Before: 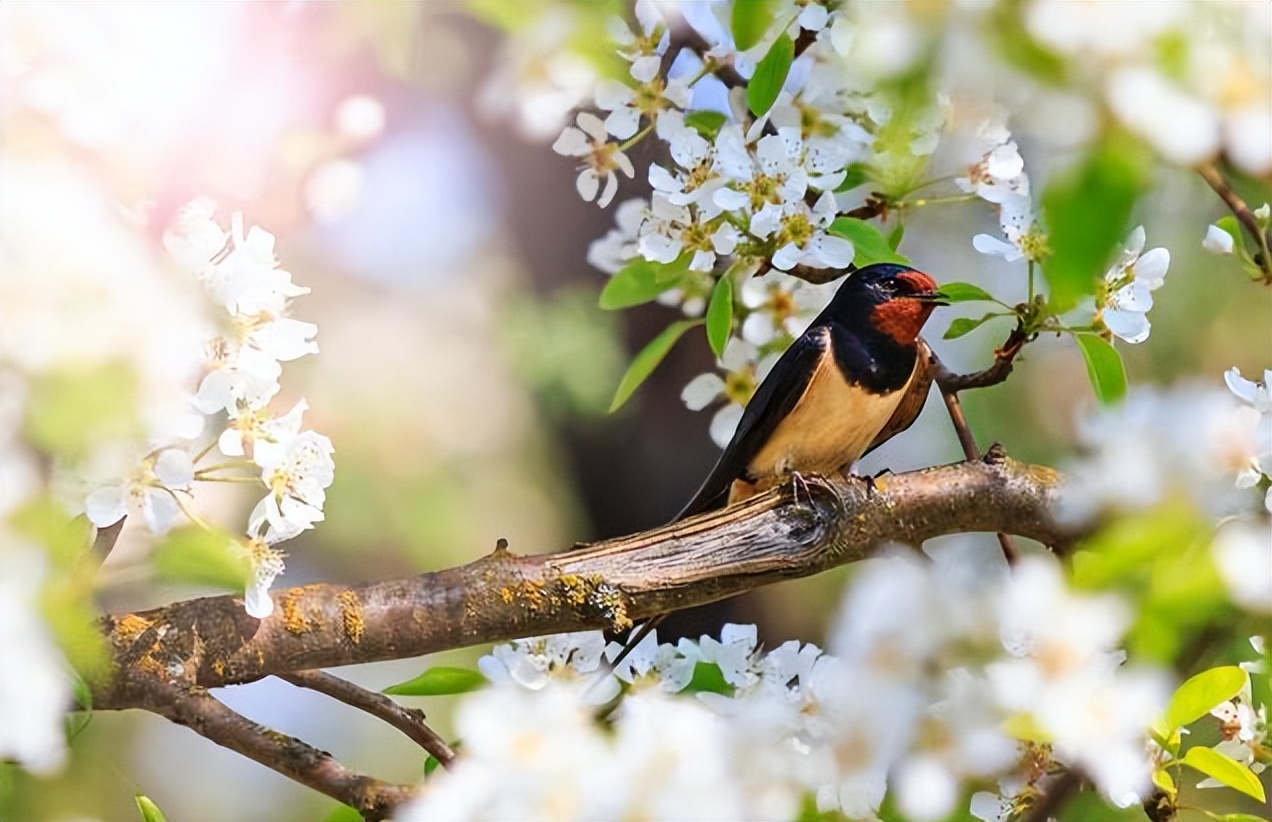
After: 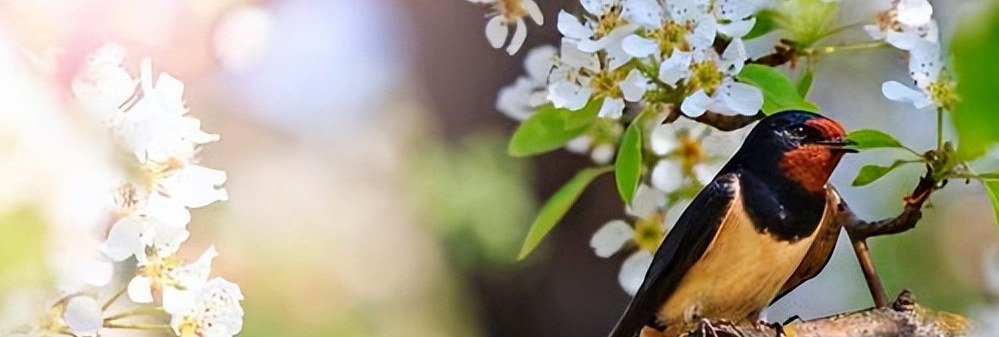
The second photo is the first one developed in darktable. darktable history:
haze removal: compatibility mode true, adaptive false
crop: left 7.17%, top 18.643%, right 14.267%, bottom 40.322%
